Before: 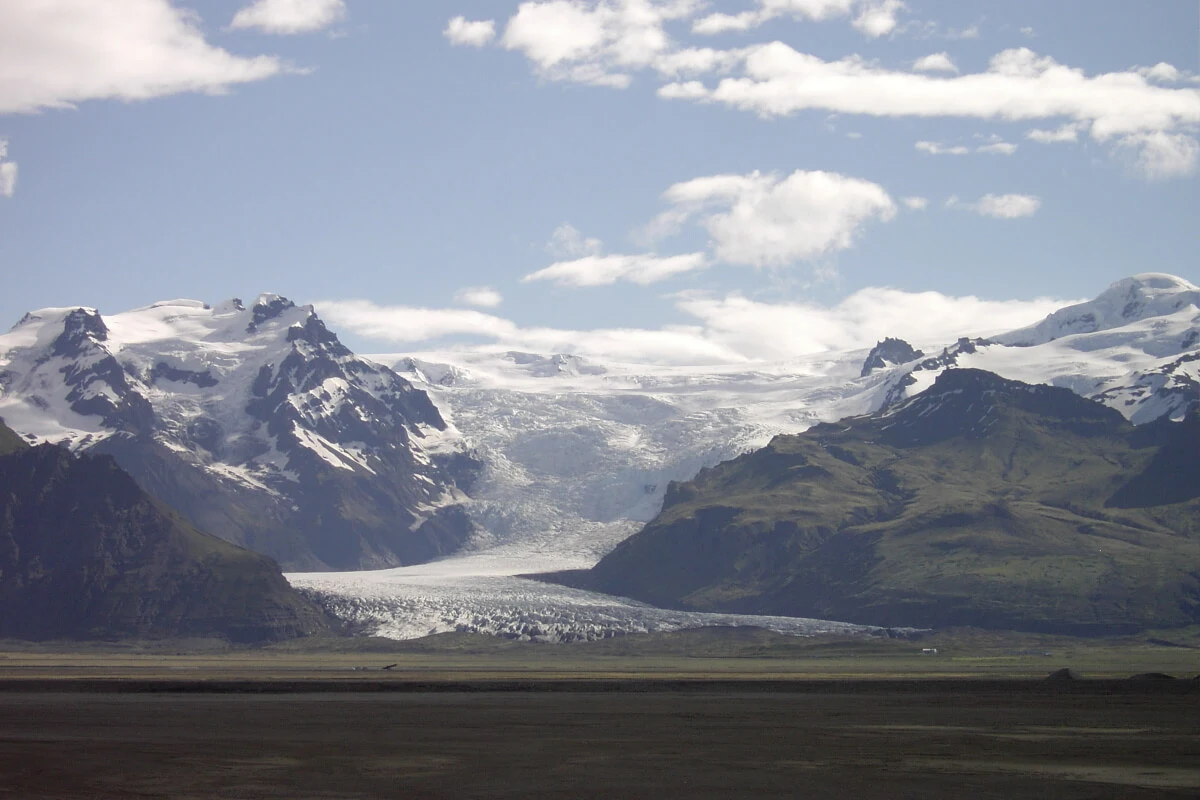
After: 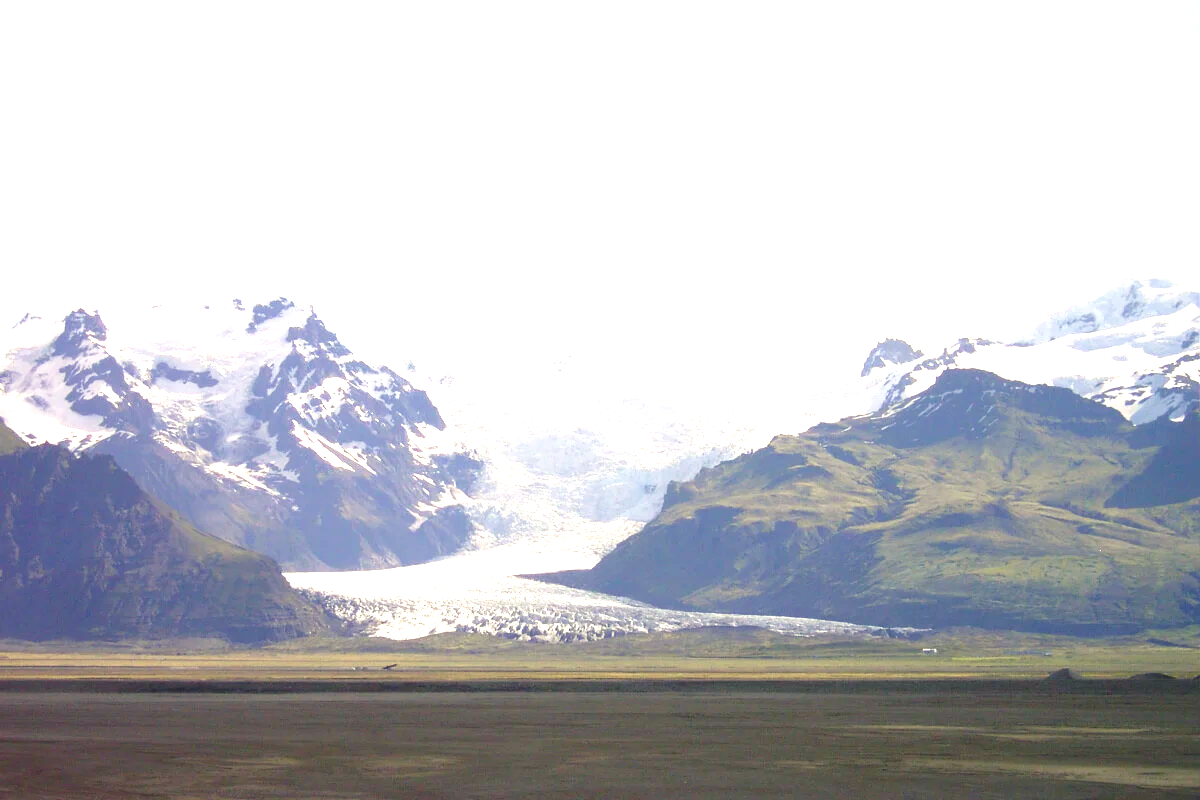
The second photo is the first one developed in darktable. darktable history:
velvia: on, module defaults
color balance rgb: shadows lift › chroma 2%, shadows lift › hue 219.6°, power › hue 313.2°, highlights gain › chroma 3%, highlights gain › hue 75.6°, global offset › luminance 0.5%, perceptual saturation grading › global saturation 15.33%, perceptual saturation grading › highlights -19.33%, perceptual saturation grading › shadows 20%, global vibrance 20%
exposure: black level correction 0, exposure 1.7 EV, compensate exposure bias true, compensate highlight preservation false
